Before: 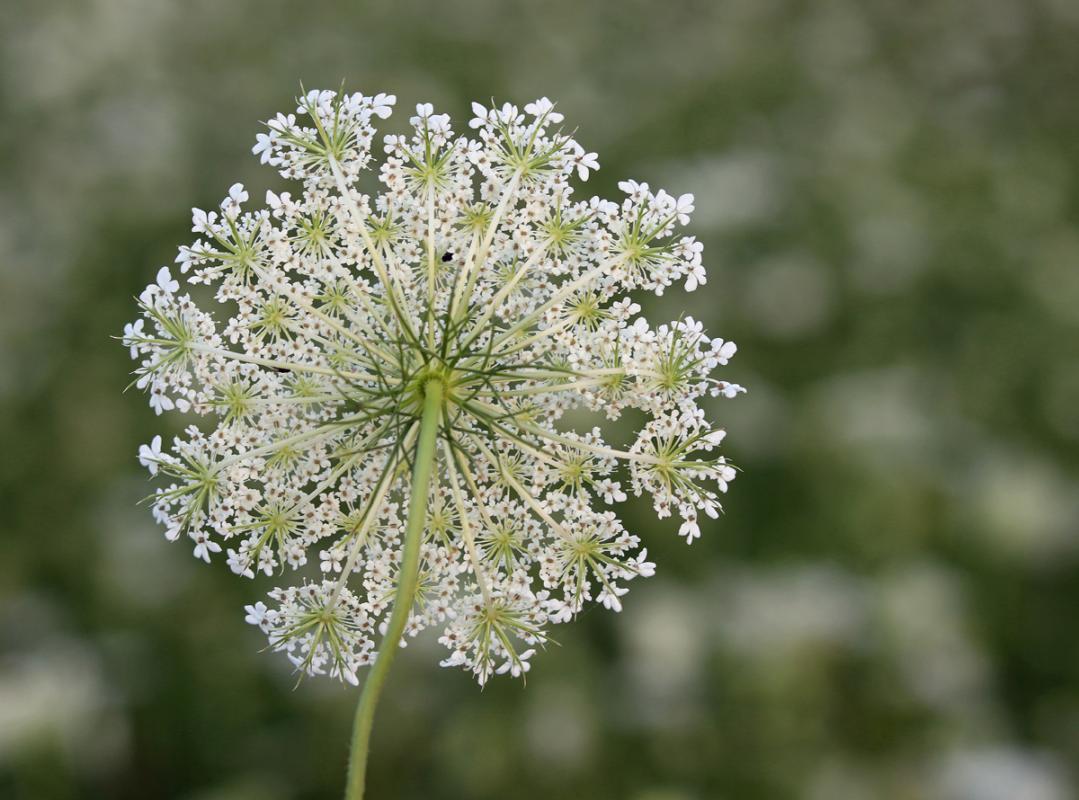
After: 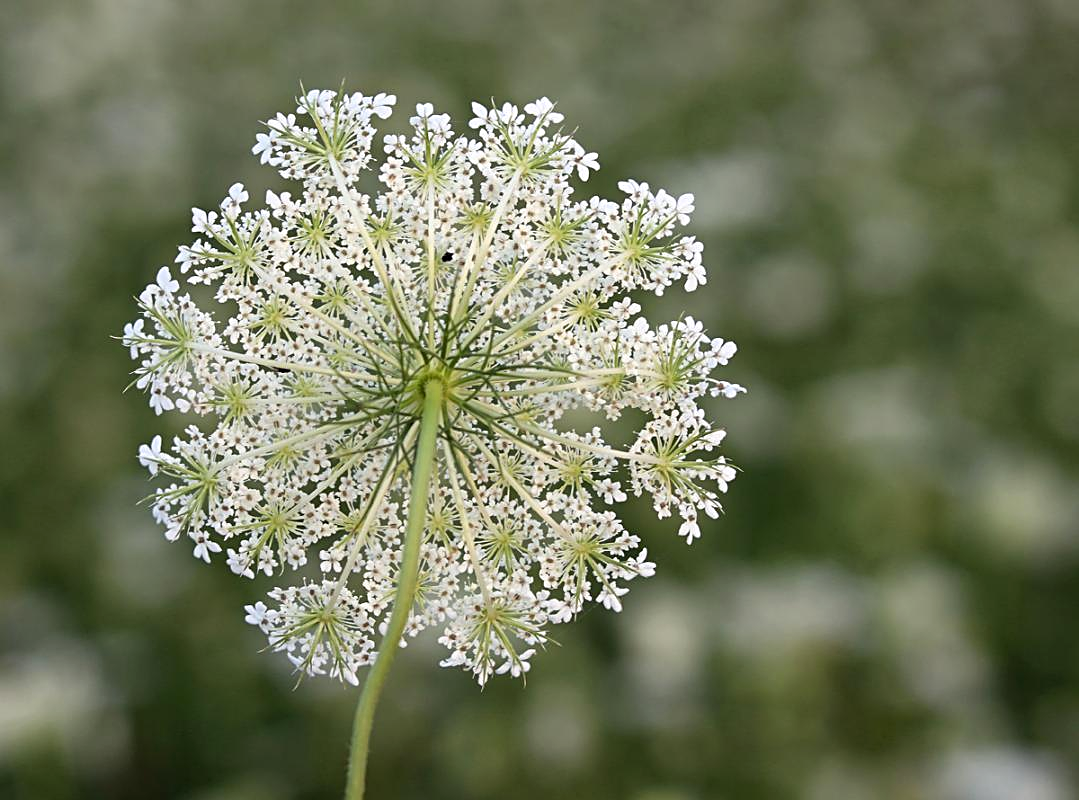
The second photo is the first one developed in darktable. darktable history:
color balance rgb: highlights gain › luminance 14.699%, linear chroma grading › global chroma -0.959%, perceptual saturation grading › global saturation 0.632%, perceptual brilliance grading › global brilliance 2.64%, perceptual brilliance grading › highlights -2.989%, perceptual brilliance grading › shadows 2.748%
sharpen: on, module defaults
